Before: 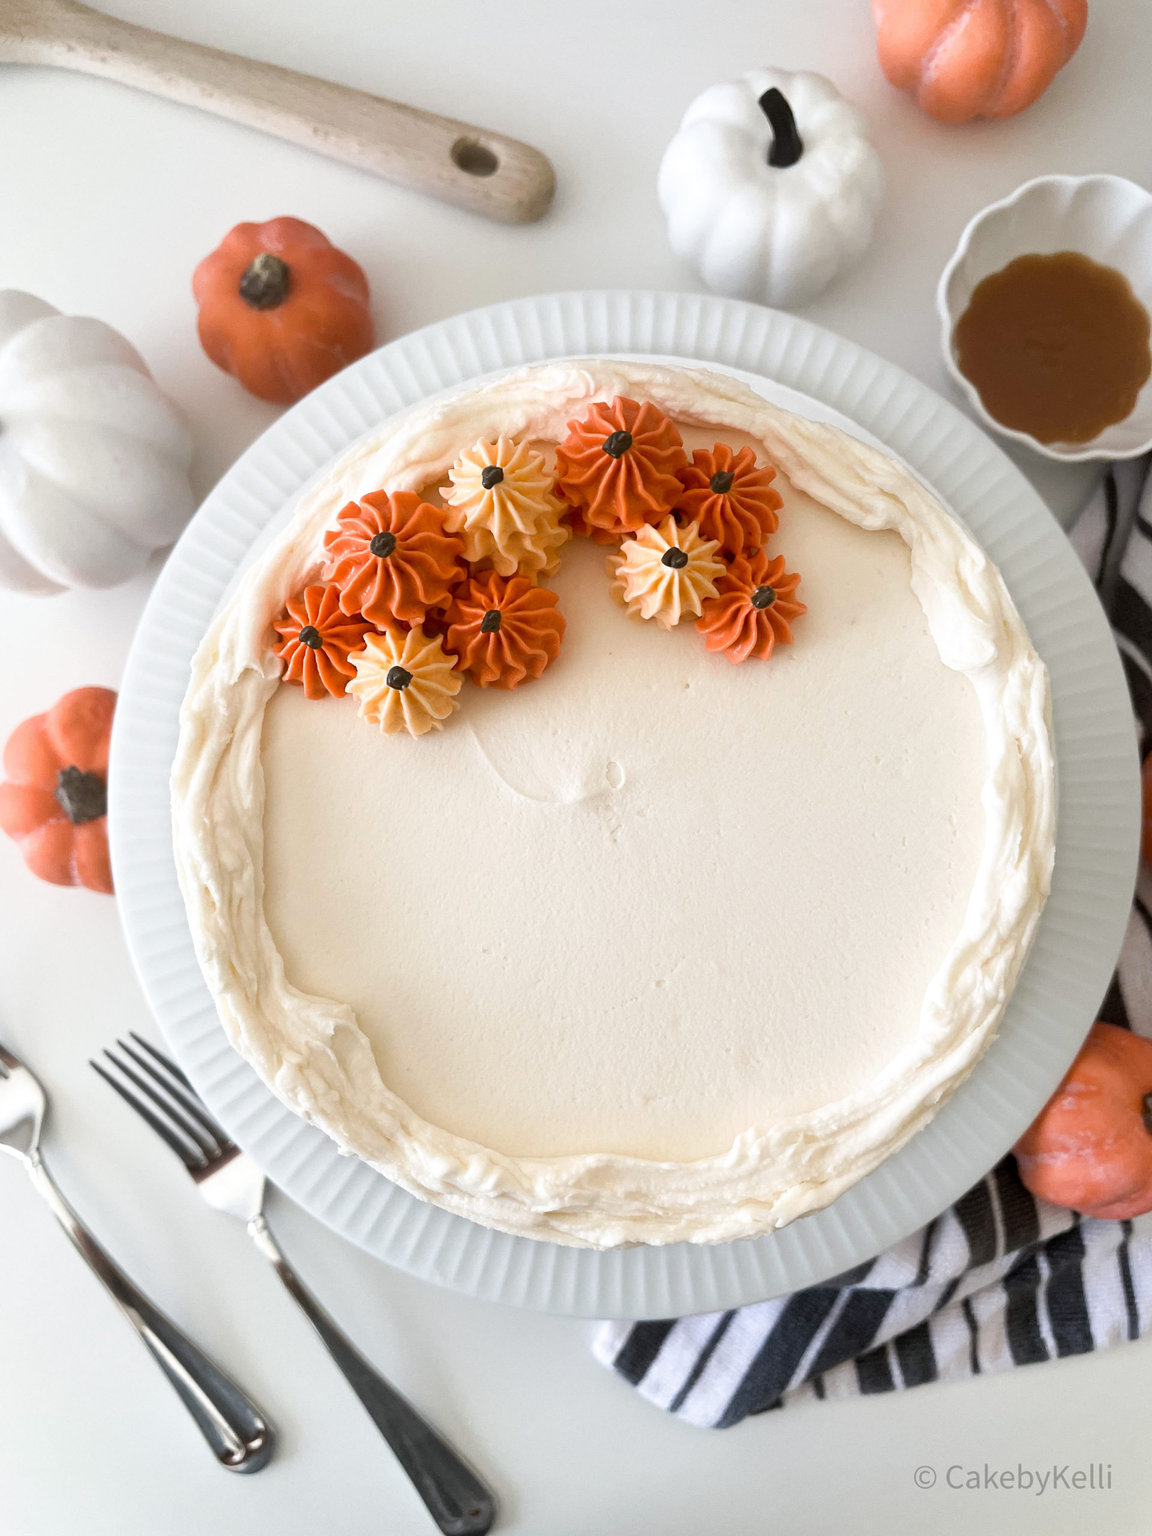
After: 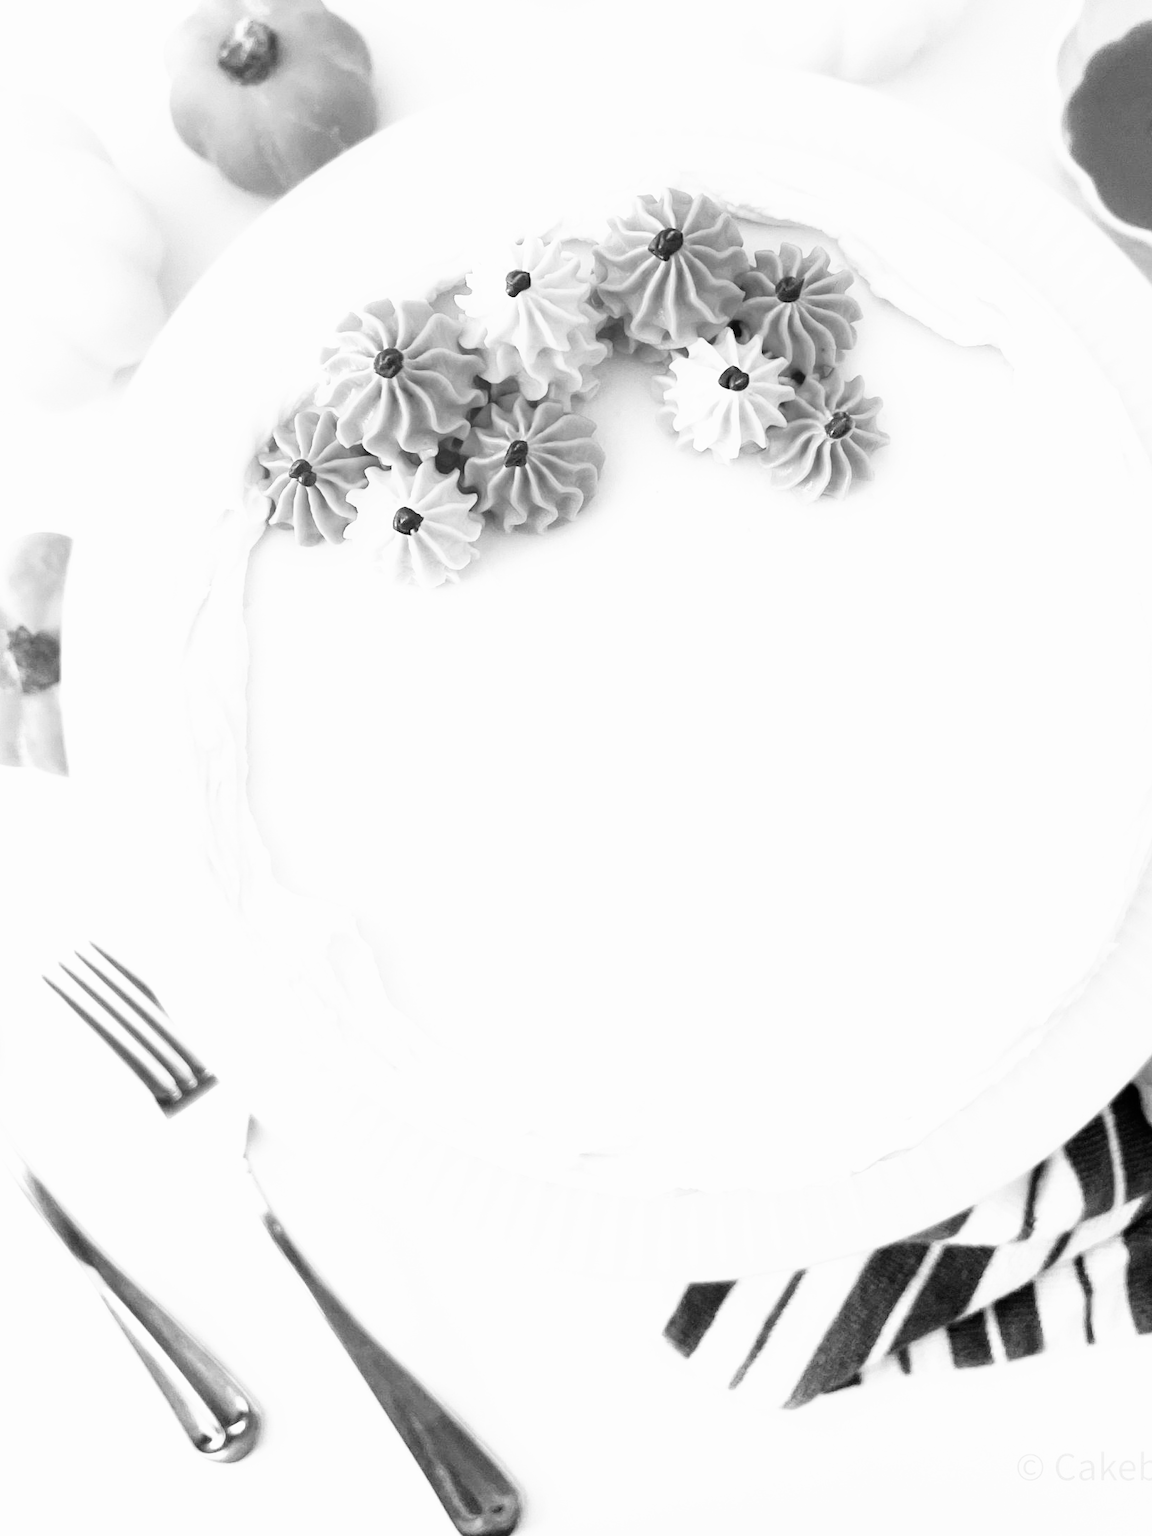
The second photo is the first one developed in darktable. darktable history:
crop and rotate: left 4.842%, top 15.51%, right 10.668%
exposure: exposure 0.485 EV, compensate highlight preservation false
velvia: on, module defaults
monochrome: on, module defaults
contrast brightness saturation: saturation -0.17
base curve: curves: ch0 [(0, 0) (0.007, 0.004) (0.027, 0.03) (0.046, 0.07) (0.207, 0.54) (0.442, 0.872) (0.673, 0.972) (1, 1)], preserve colors none
white balance: red 1.066, blue 1.119
color correction: highlights a* -4.18, highlights b* -10.81
